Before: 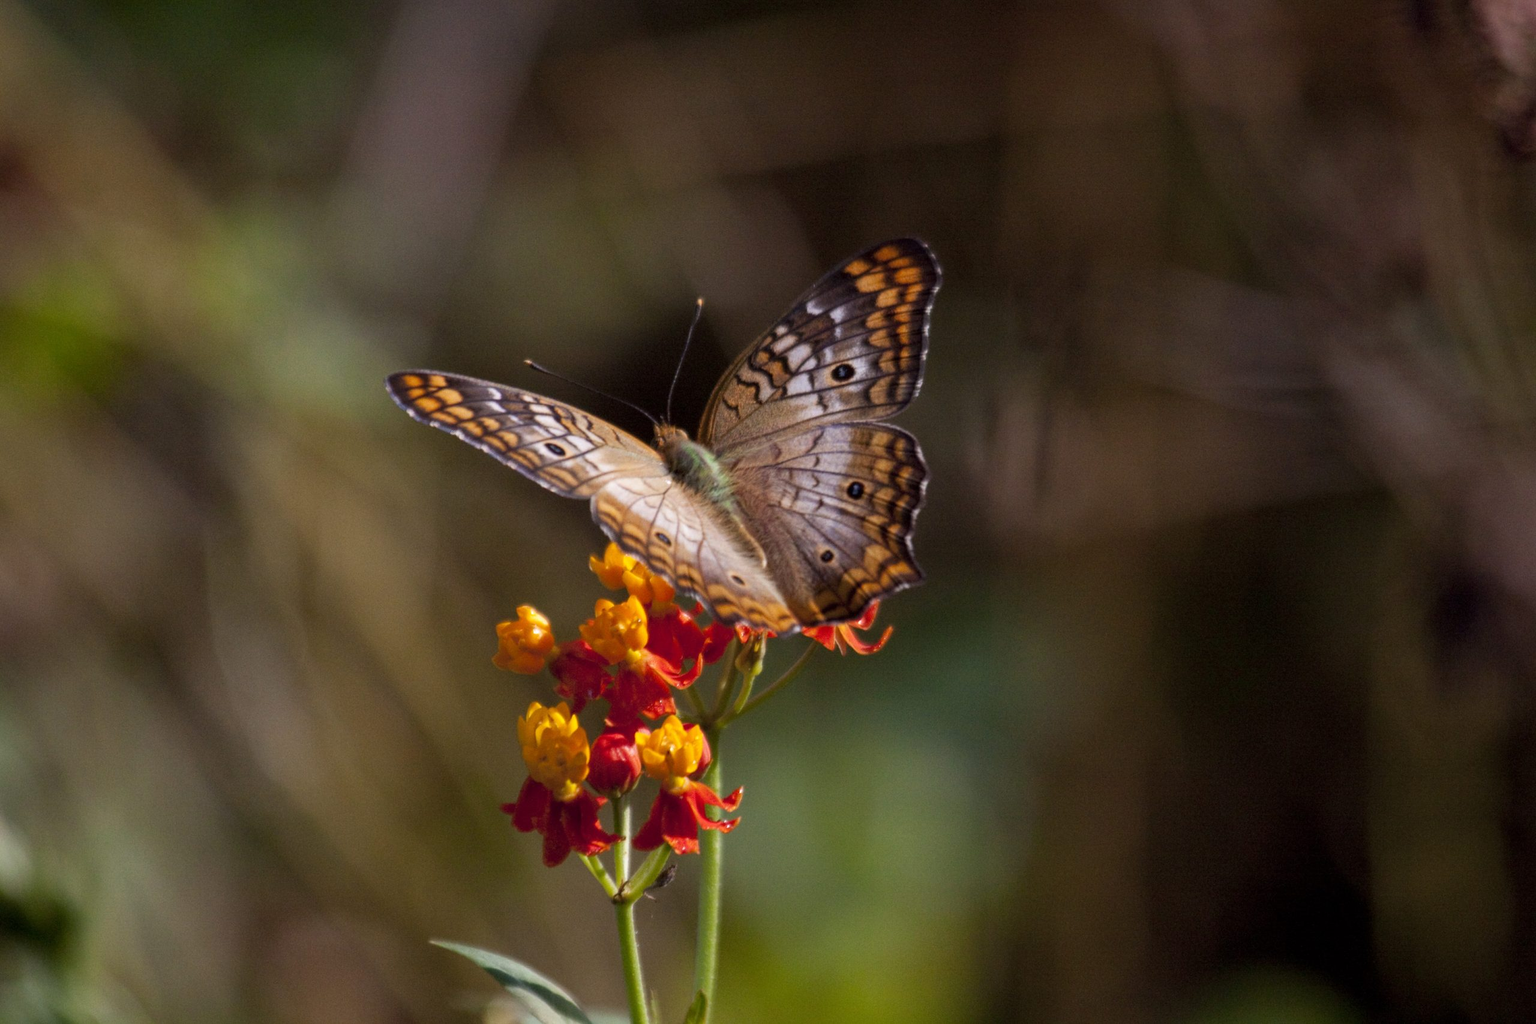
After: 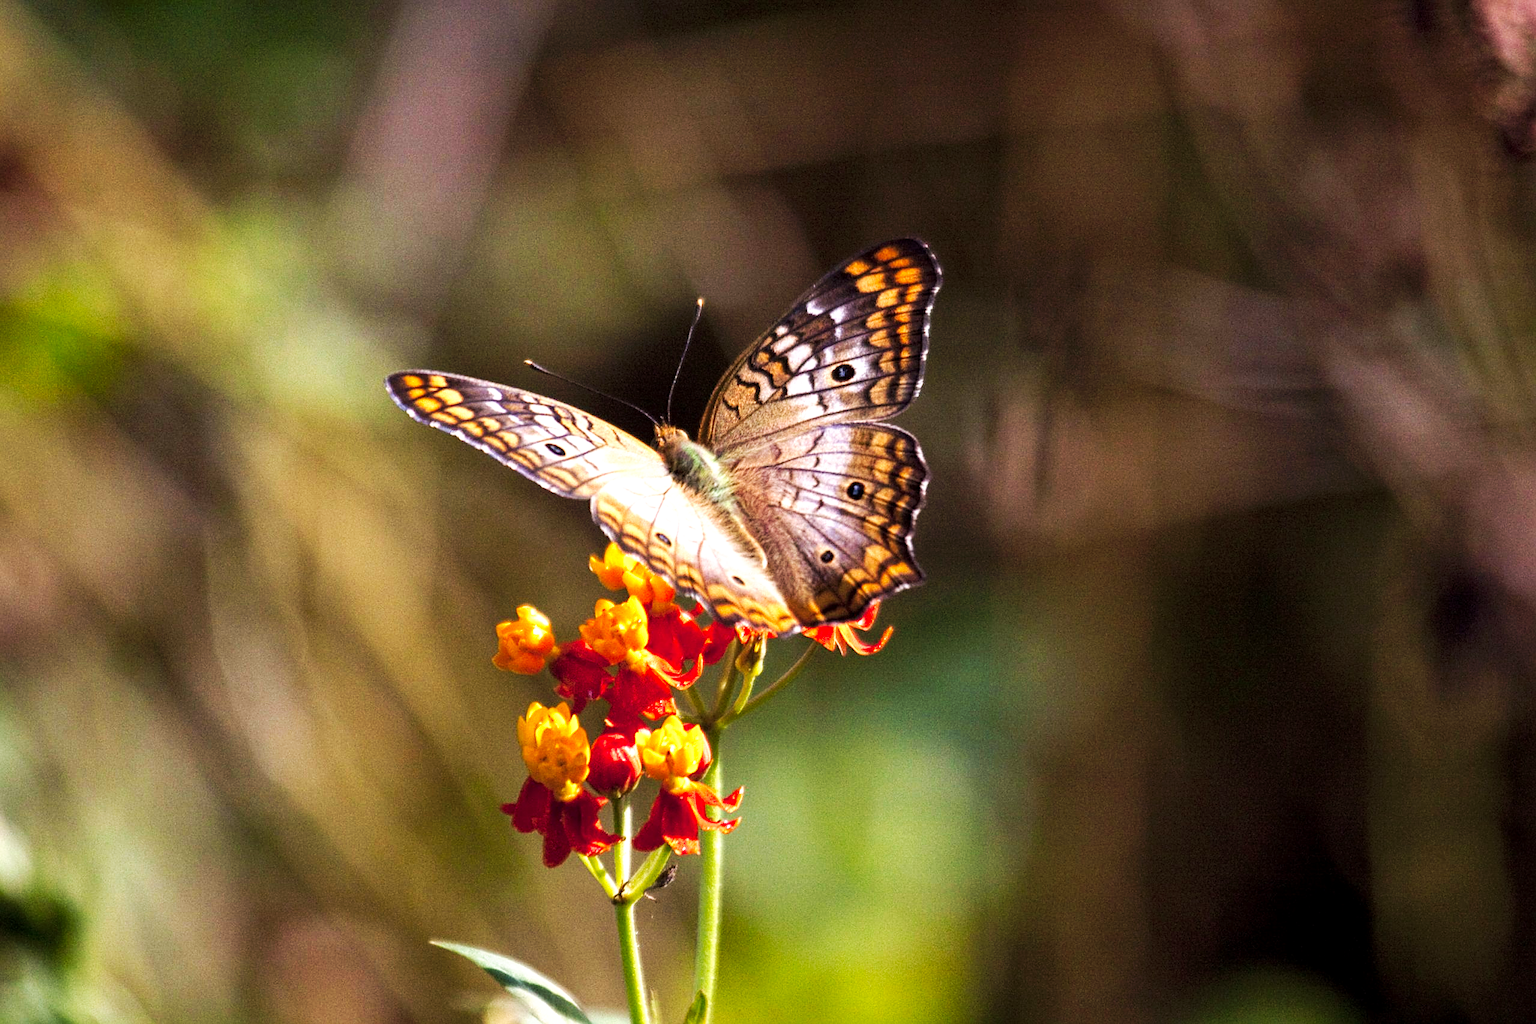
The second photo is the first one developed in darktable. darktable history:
exposure: black level correction 0, exposure 0.691 EV, compensate highlight preservation false
local contrast: highlights 106%, shadows 99%, detail 119%, midtone range 0.2
tone curve: curves: ch0 [(0, 0) (0.003, 0.003) (0.011, 0.009) (0.025, 0.022) (0.044, 0.037) (0.069, 0.051) (0.1, 0.079) (0.136, 0.114) (0.177, 0.152) (0.224, 0.212) (0.277, 0.281) (0.335, 0.358) (0.399, 0.459) (0.468, 0.573) (0.543, 0.684) (0.623, 0.779) (0.709, 0.866) (0.801, 0.949) (0.898, 0.98) (1, 1)], preserve colors none
velvia: strength 15.35%
sharpen: on, module defaults
